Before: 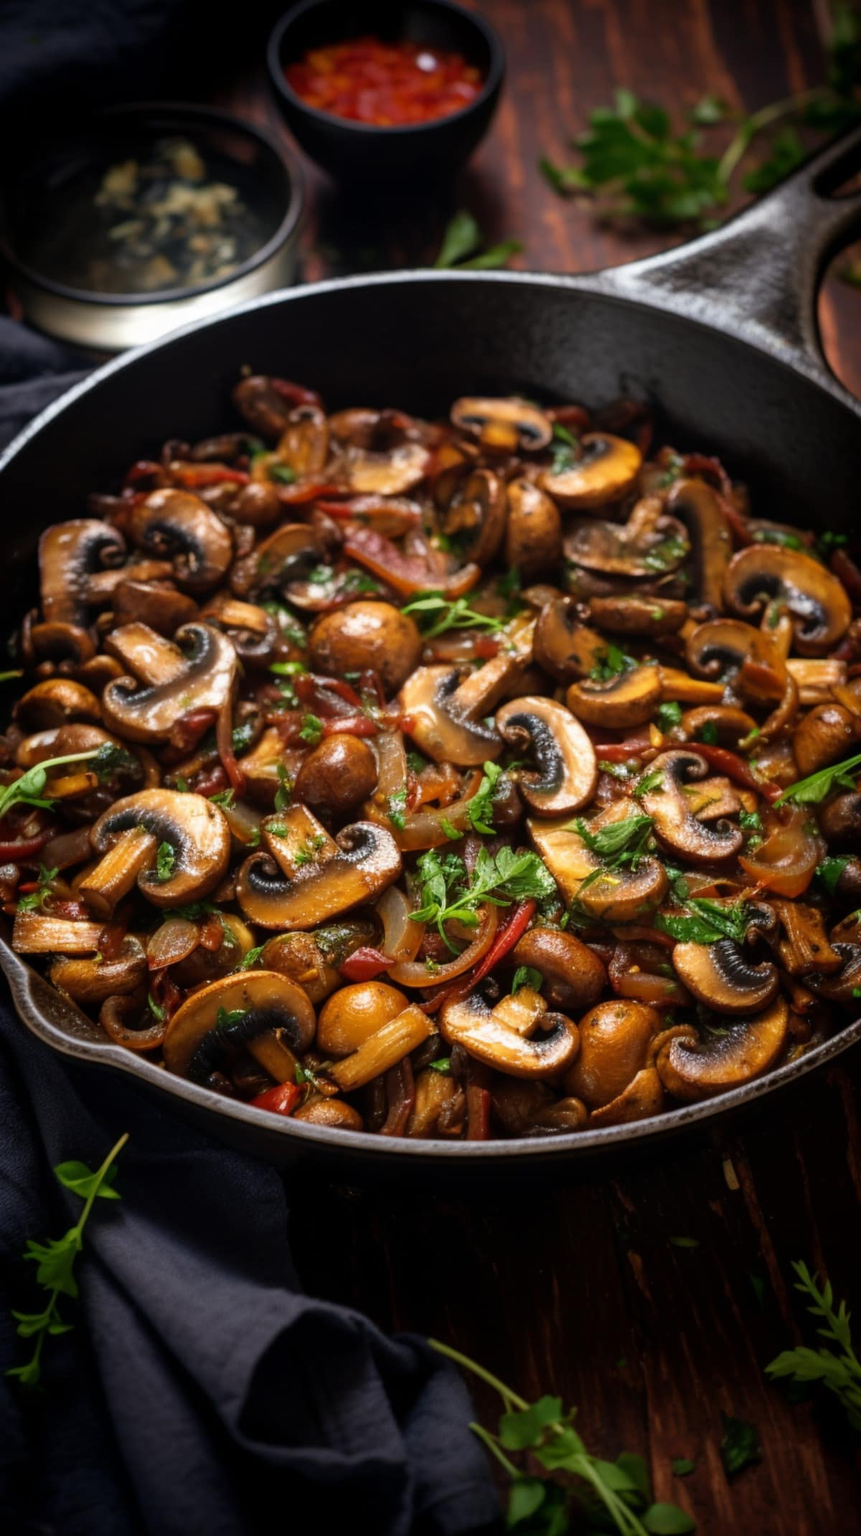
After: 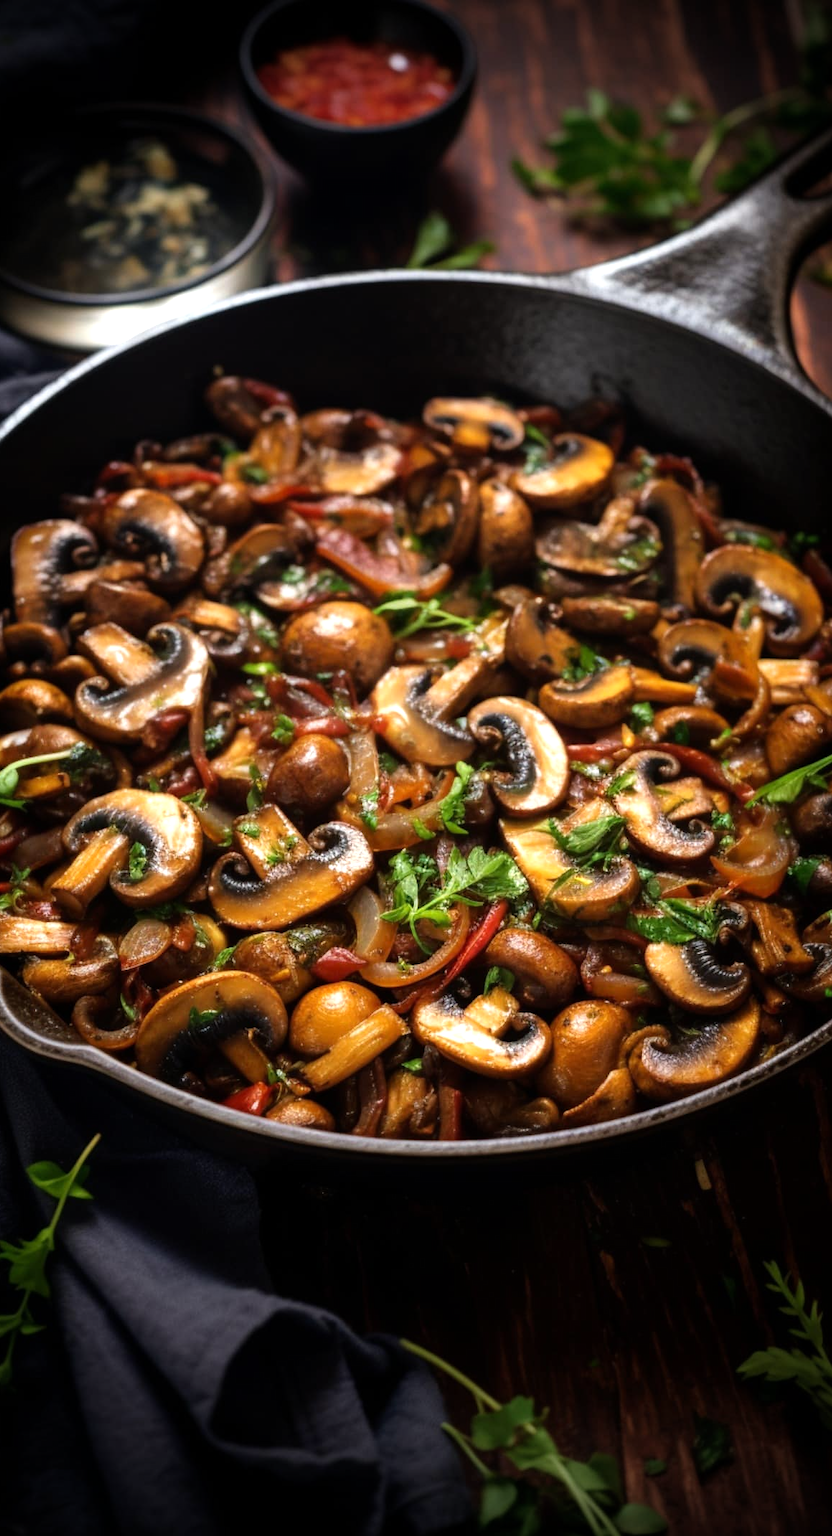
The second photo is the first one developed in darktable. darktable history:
vignetting: fall-off start 97.17%, width/height ratio 1.18
crop and rotate: left 3.302%
tone equalizer: -8 EV -0.421 EV, -7 EV -0.377 EV, -6 EV -0.342 EV, -5 EV -0.197 EV, -3 EV 0.25 EV, -2 EV 0.334 EV, -1 EV 0.413 EV, +0 EV 0.387 EV, mask exposure compensation -0.487 EV
